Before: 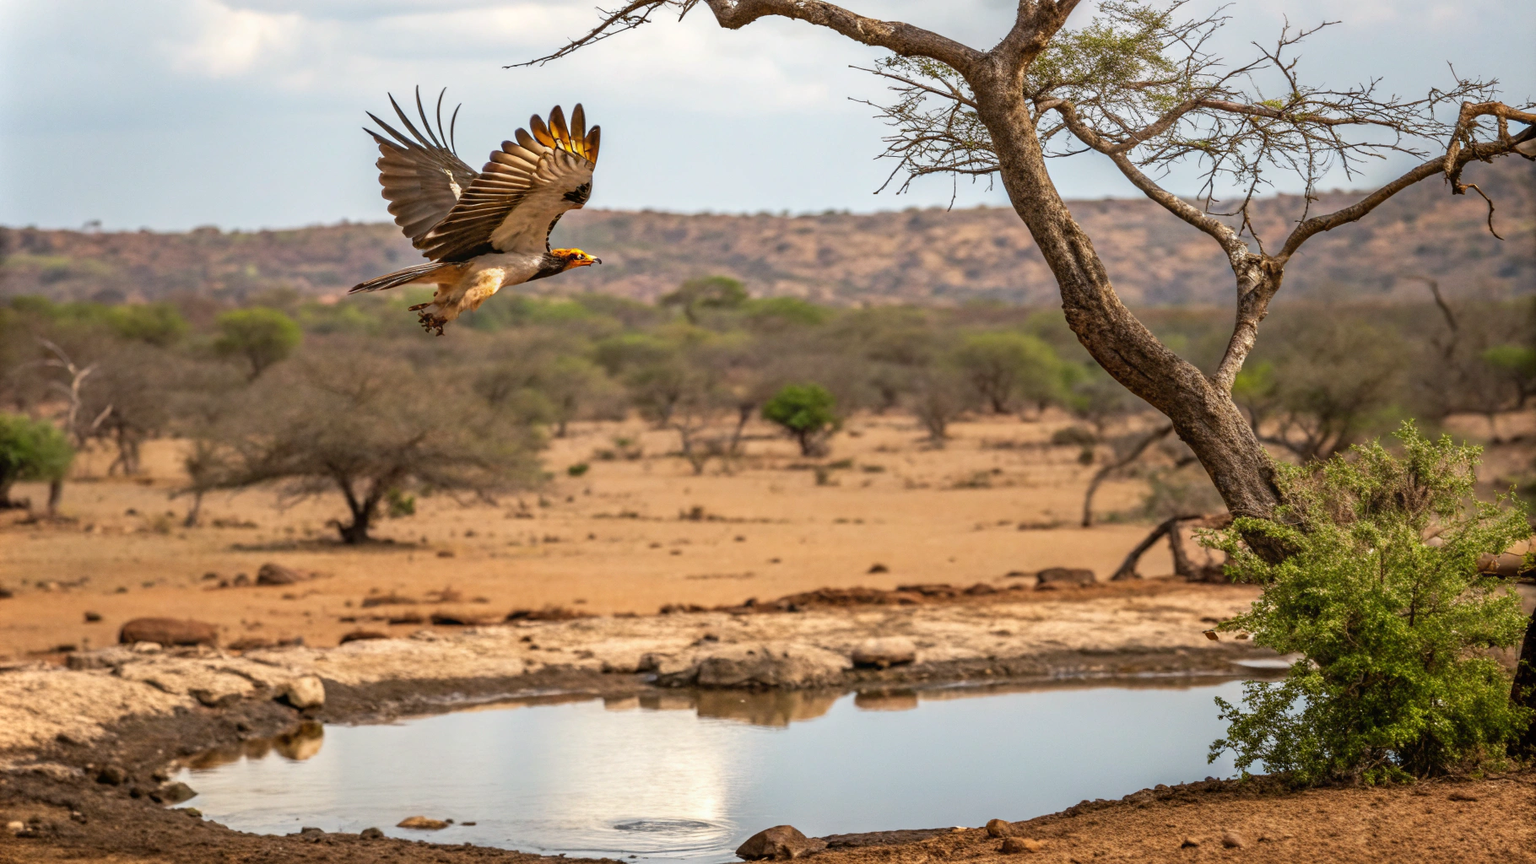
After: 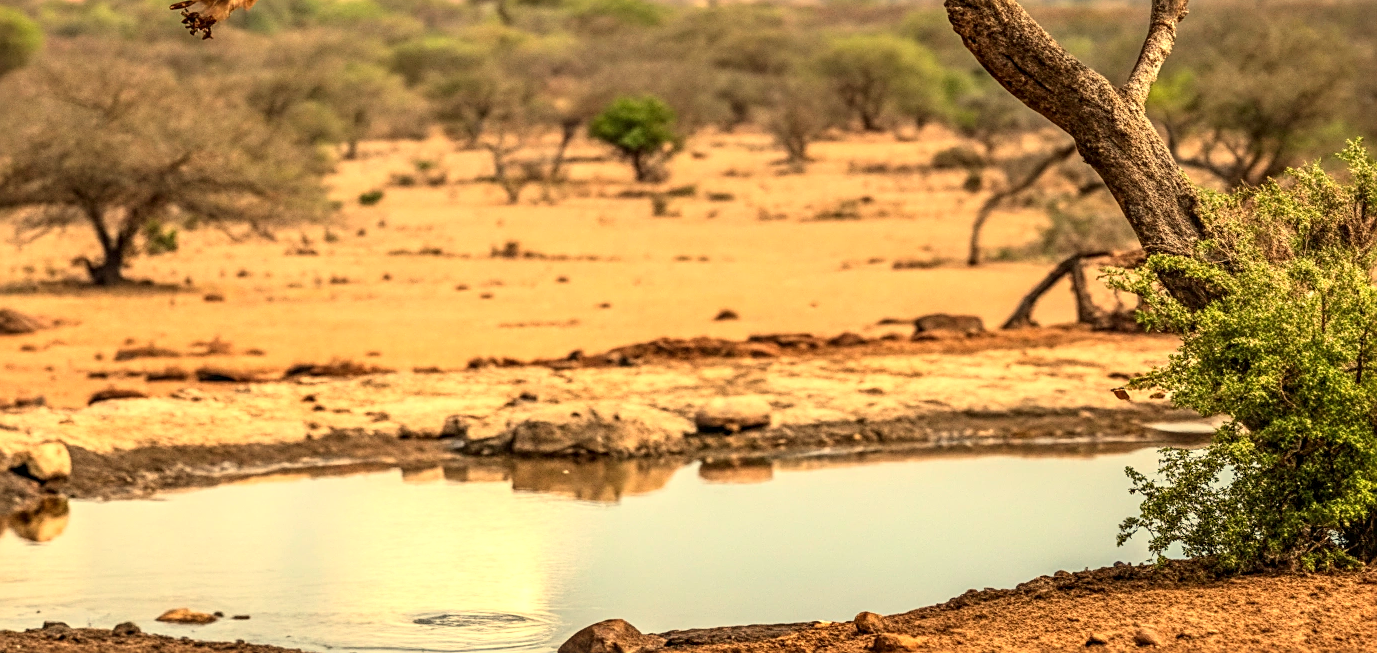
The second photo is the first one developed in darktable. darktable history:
crop and rotate: left 17.299%, top 35.115%, right 7.015%, bottom 1.024%
local contrast: detail 130%
exposure: exposure 0.207 EV, compensate highlight preservation false
contrast brightness saturation: contrast 0.2, brightness 0.15, saturation 0.14
sharpen: on, module defaults
white balance: red 1.08, blue 0.791
